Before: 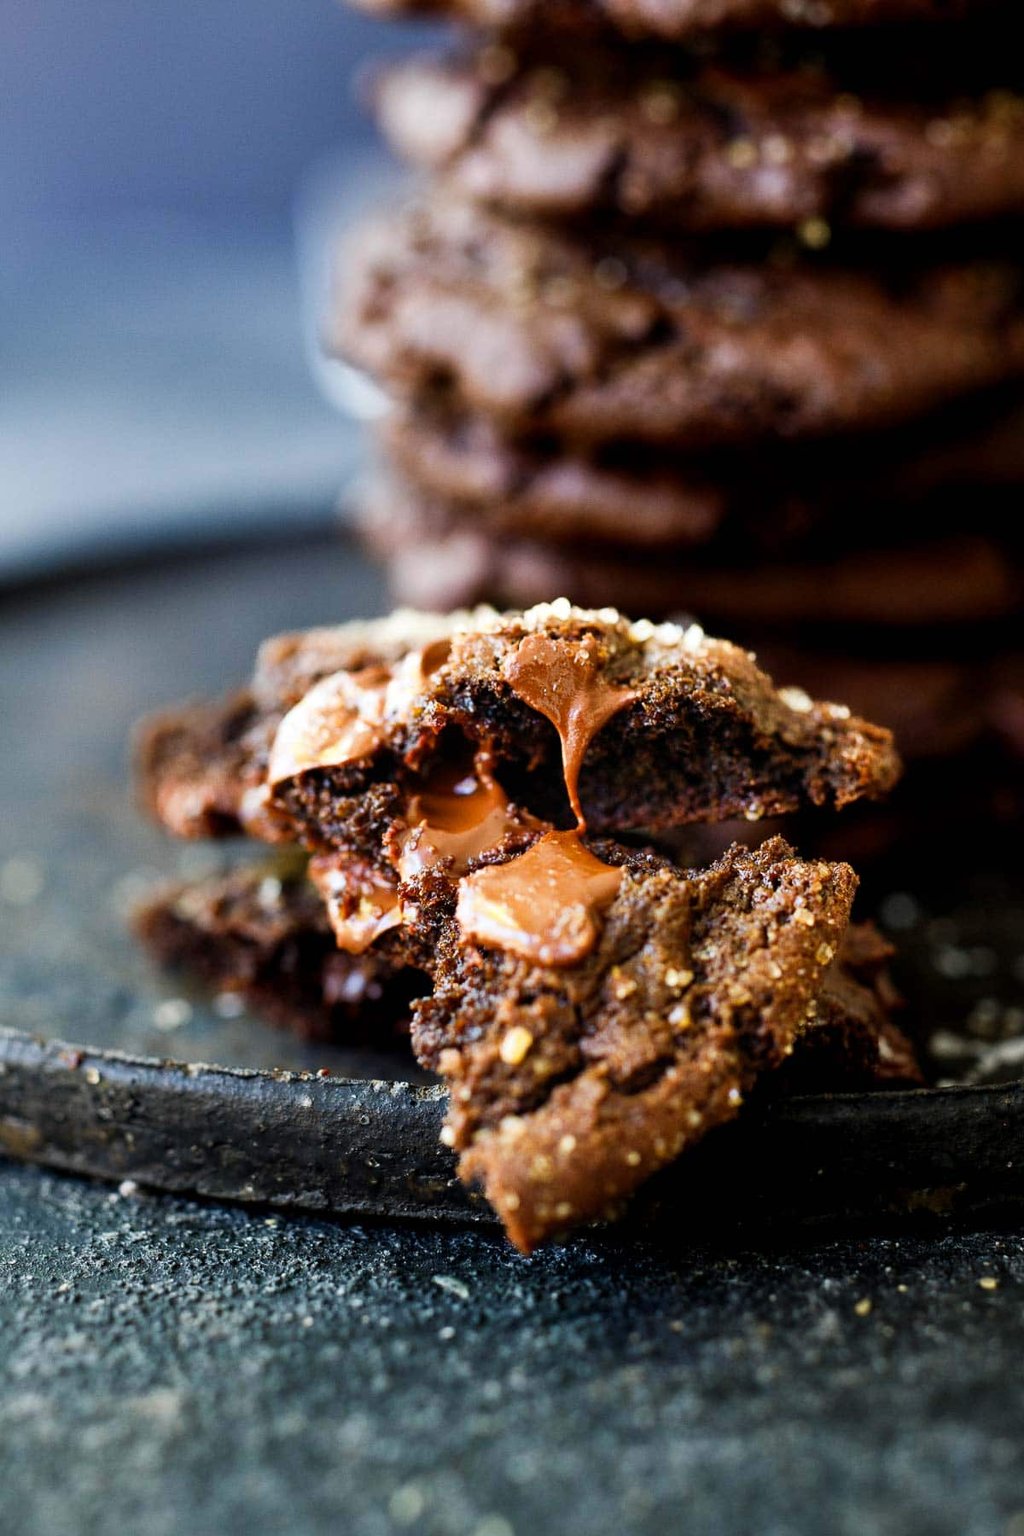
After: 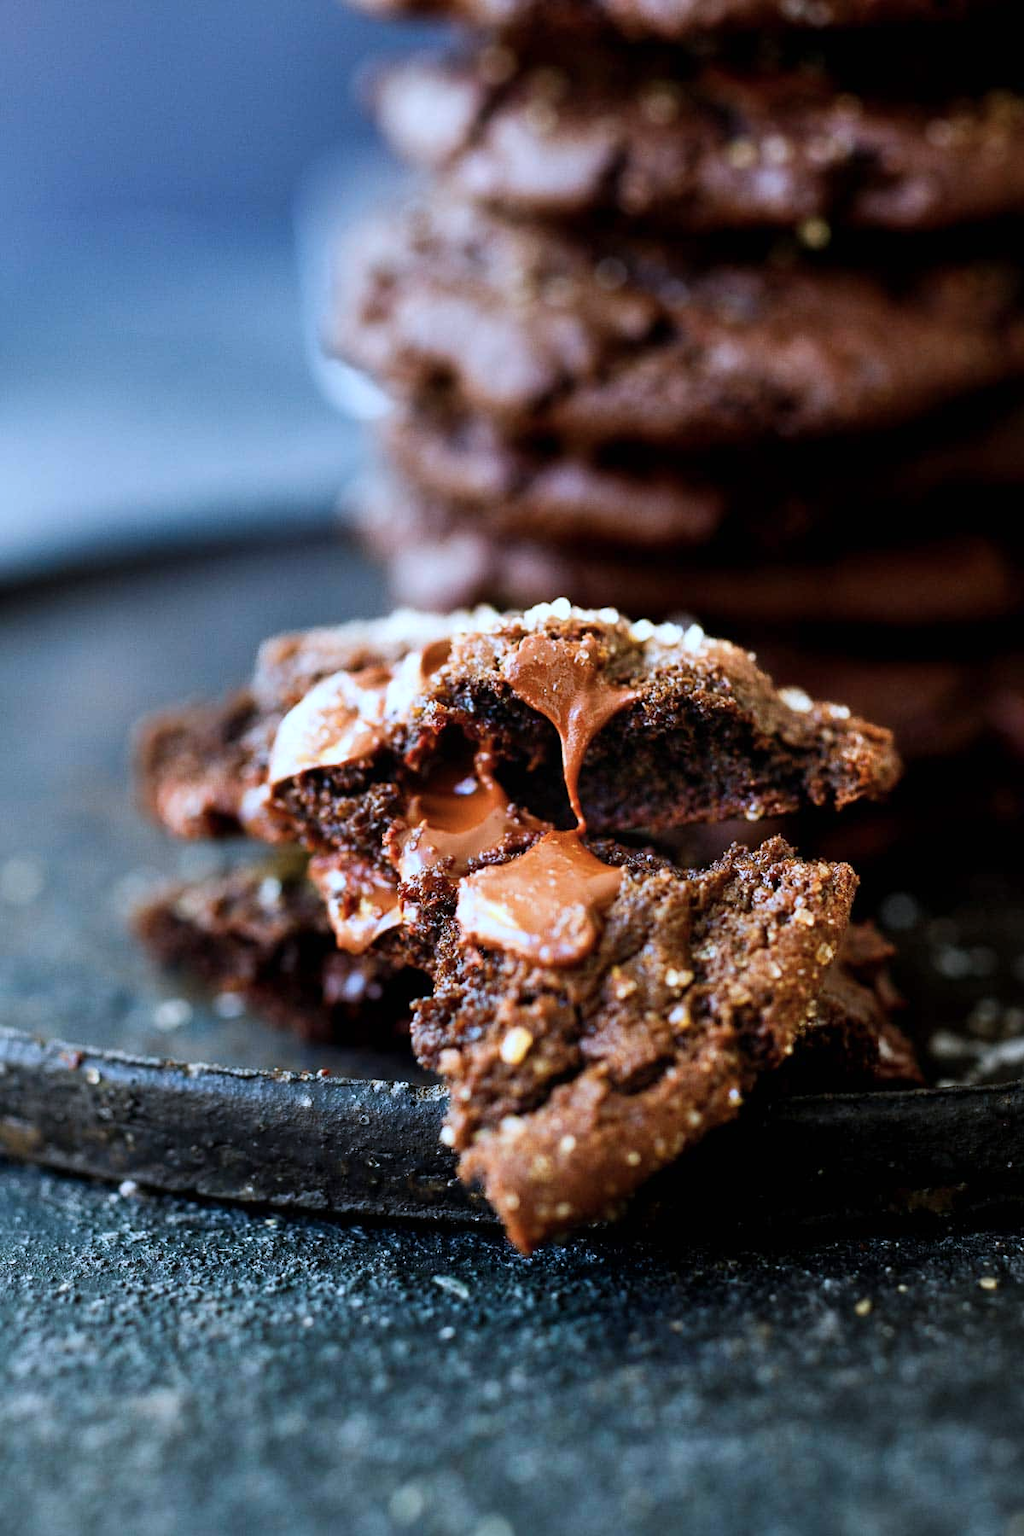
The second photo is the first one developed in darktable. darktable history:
color correction: highlights a* -2.16, highlights b* -18.56
